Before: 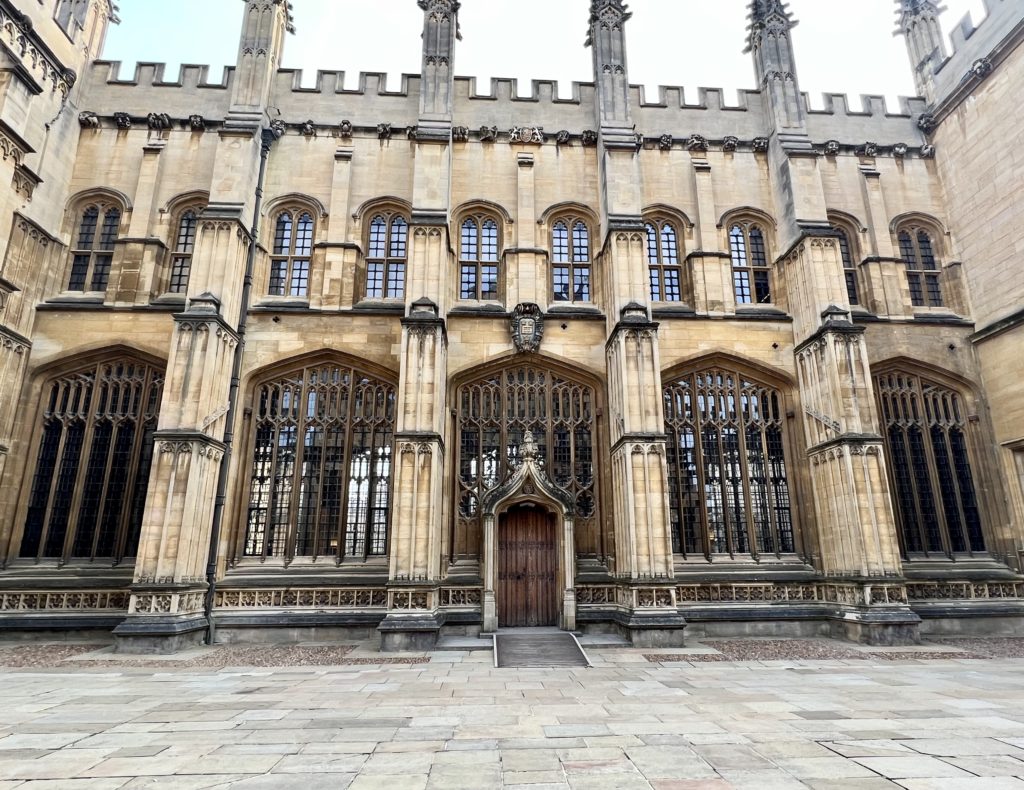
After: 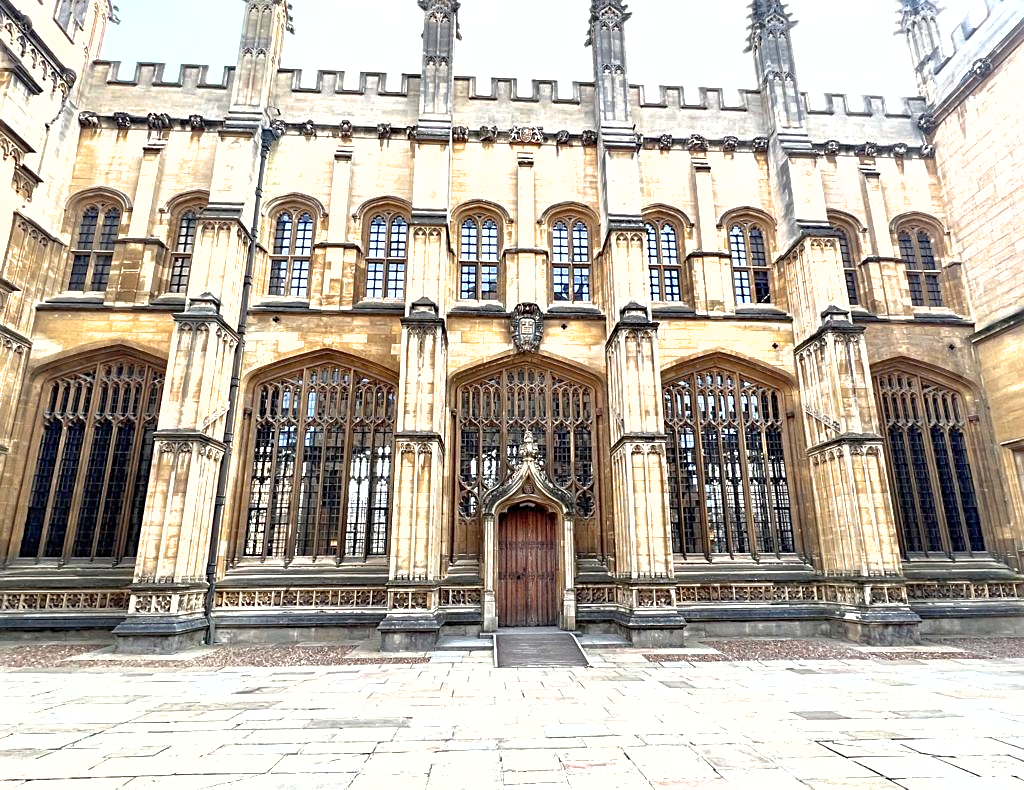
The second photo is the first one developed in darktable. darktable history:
shadows and highlights: on, module defaults
exposure: black level correction 0, exposure 0.9 EV, compensate exposure bias true, compensate highlight preservation false
sharpen: on, module defaults
